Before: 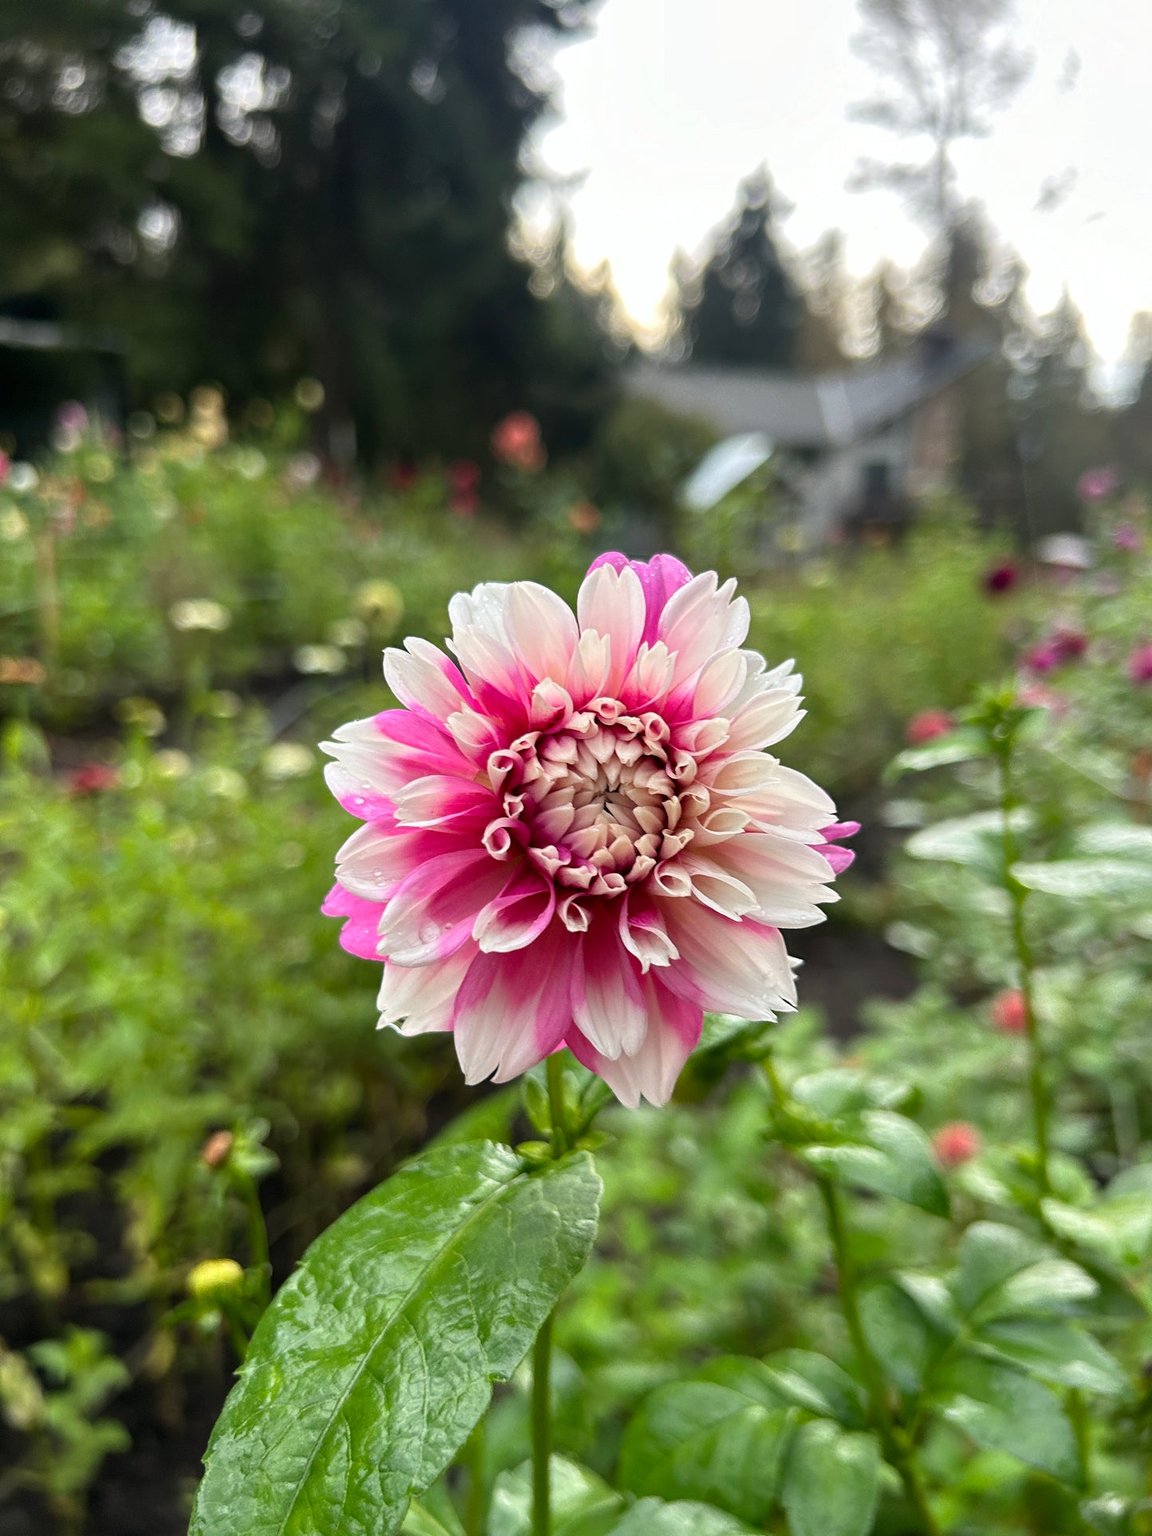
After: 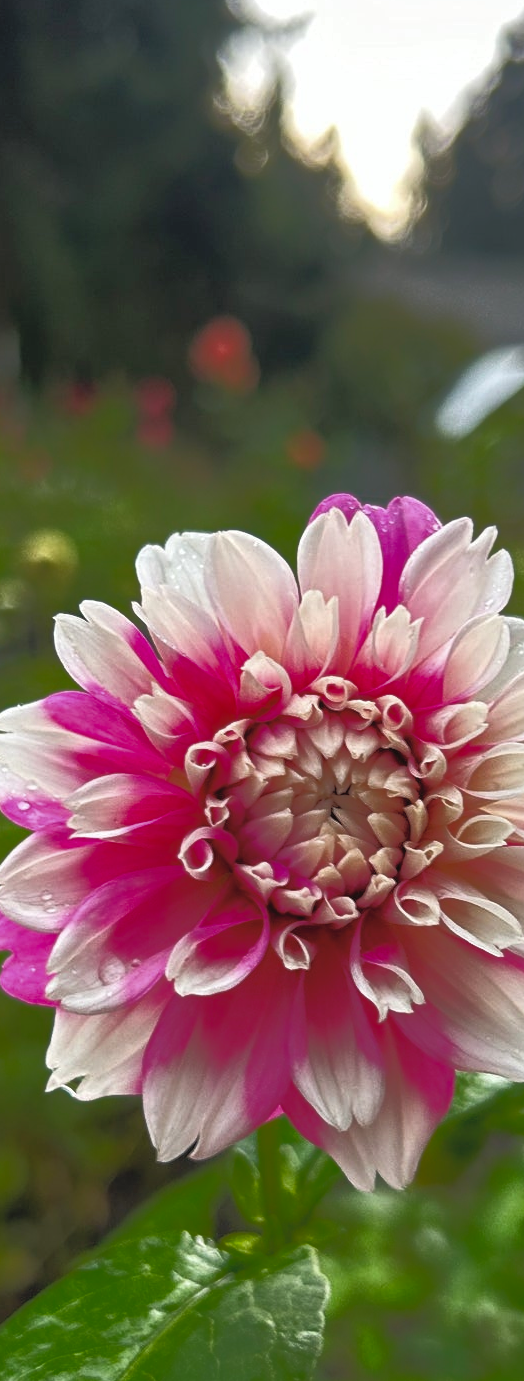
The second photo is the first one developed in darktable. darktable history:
tone curve: curves: ch0 [(0, 0) (0.003, 0.032) (0.53, 0.368) (0.901, 0.866) (1, 1)], color space Lab, independent channels, preserve colors none
crop and rotate: left 29.606%, top 10.351%, right 34.117%, bottom 17.981%
